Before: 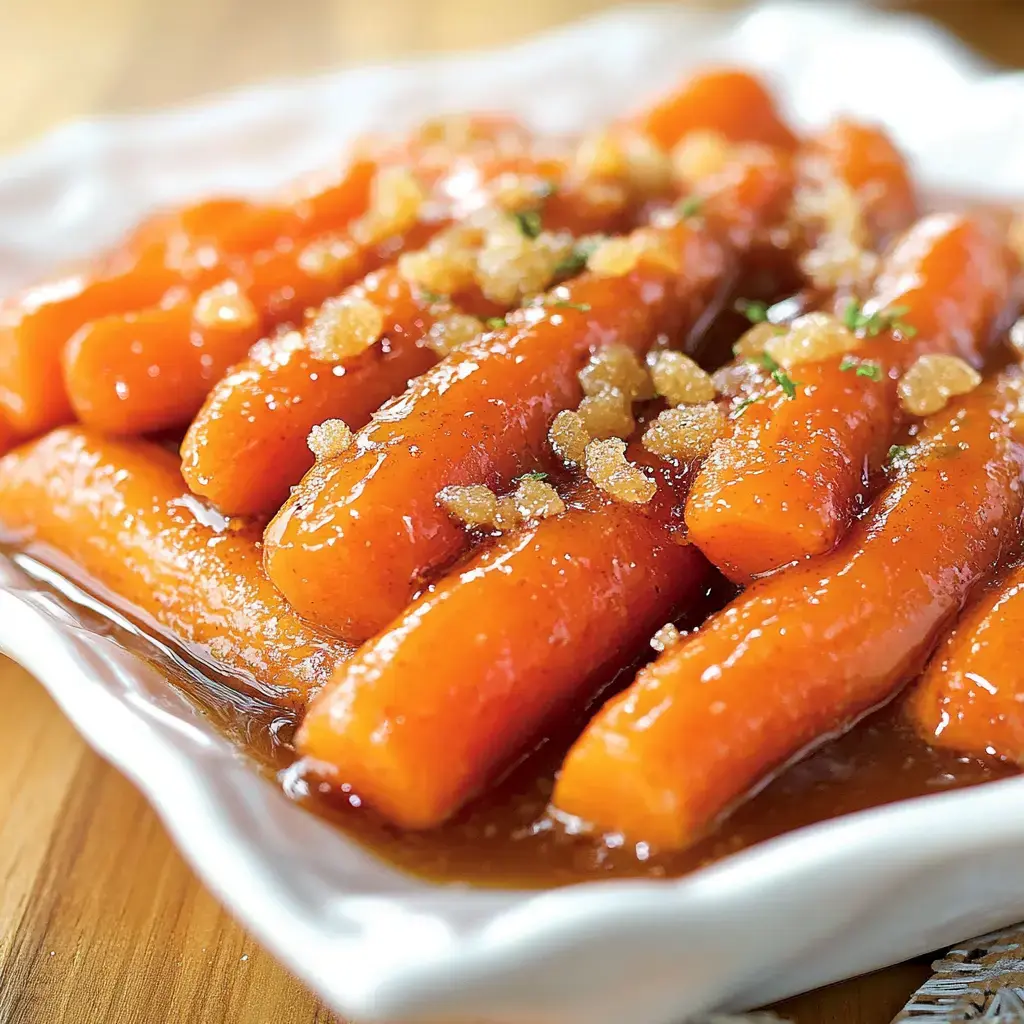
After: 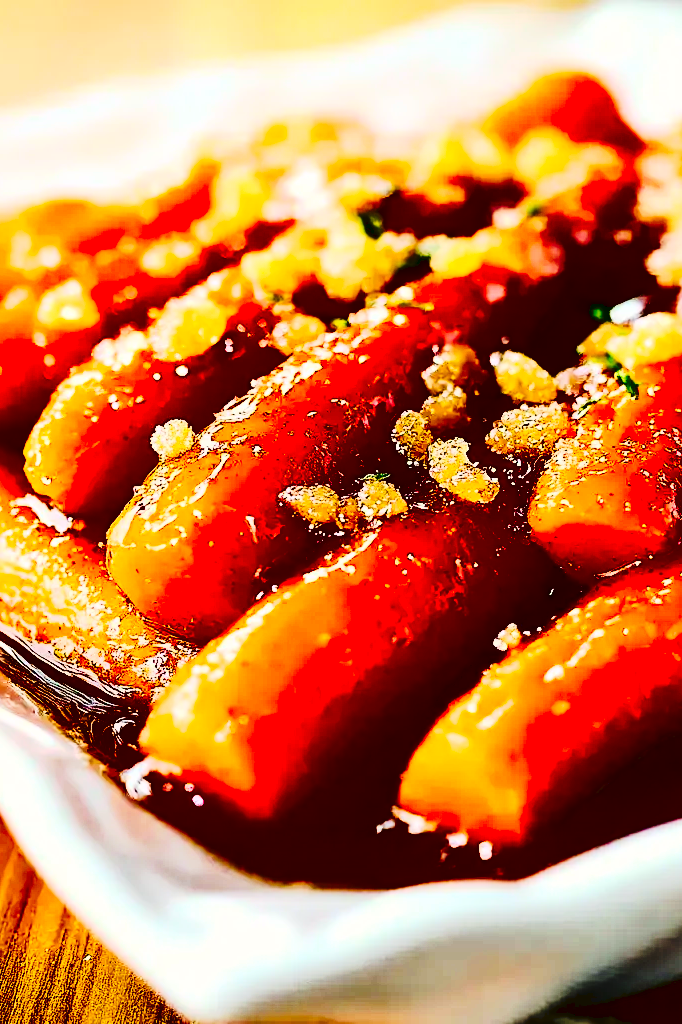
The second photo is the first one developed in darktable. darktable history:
crop: left 15.419%, right 17.914%
contrast brightness saturation: contrast 0.77, brightness -1, saturation 1
tone curve: curves: ch0 [(0, 0) (0.003, 0.042) (0.011, 0.043) (0.025, 0.047) (0.044, 0.059) (0.069, 0.07) (0.1, 0.085) (0.136, 0.107) (0.177, 0.139) (0.224, 0.185) (0.277, 0.258) (0.335, 0.34) (0.399, 0.434) (0.468, 0.526) (0.543, 0.623) (0.623, 0.709) (0.709, 0.794) (0.801, 0.866) (0.898, 0.919) (1, 1)], preserve colors none
color calibration: x 0.342, y 0.356, temperature 5122 K
